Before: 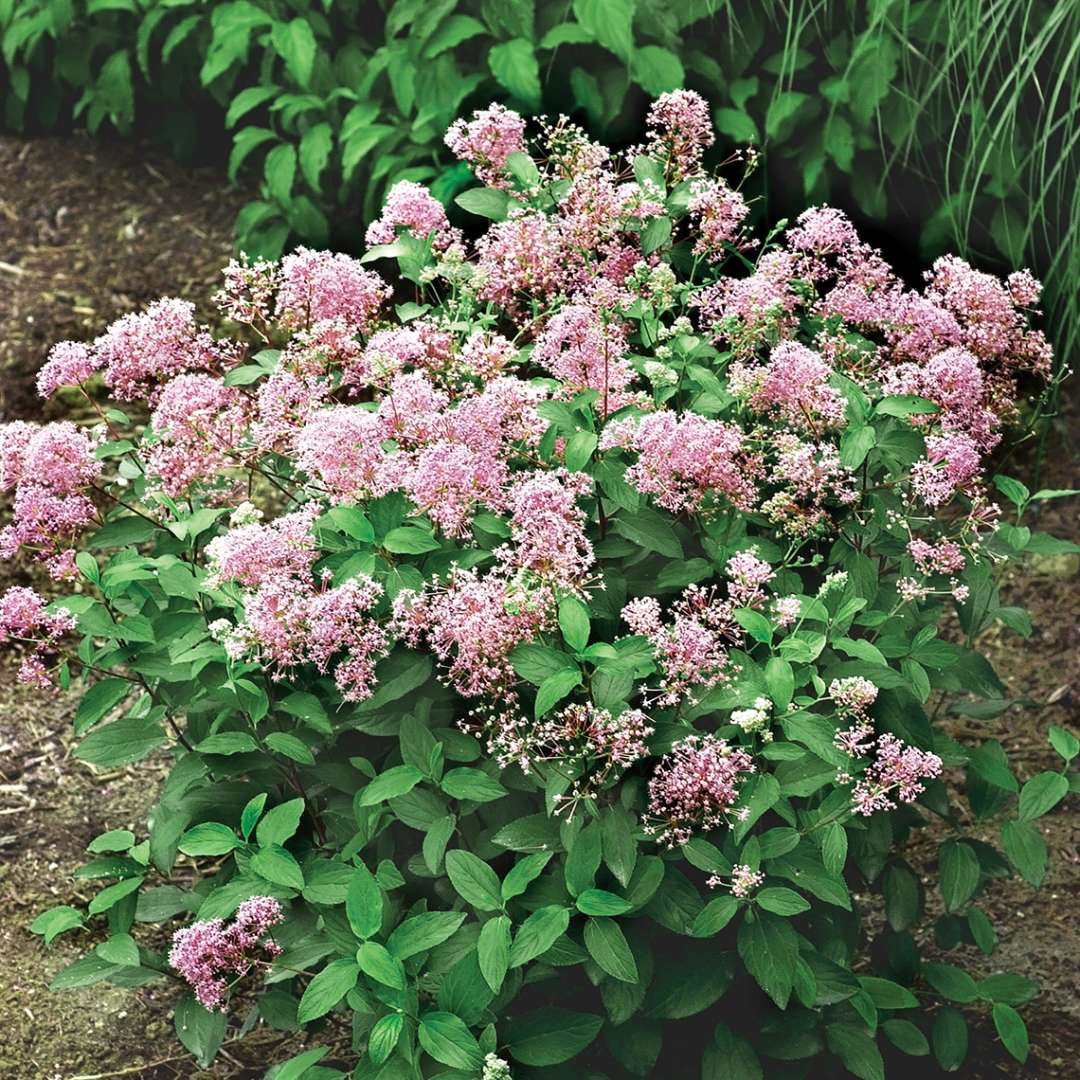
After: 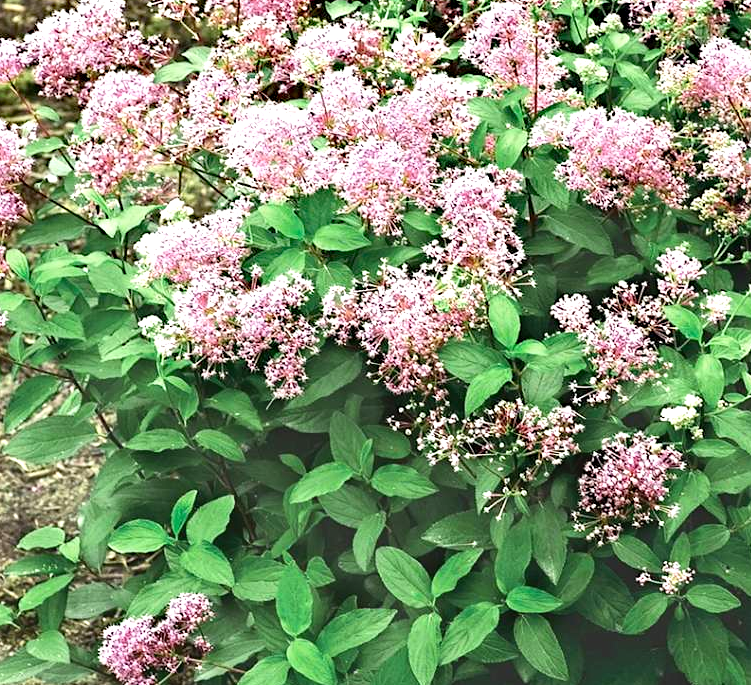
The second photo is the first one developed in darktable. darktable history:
base curve: fusion 1, preserve colors none
crop: left 6.496%, top 28.064%, right 23.924%, bottom 8.428%
